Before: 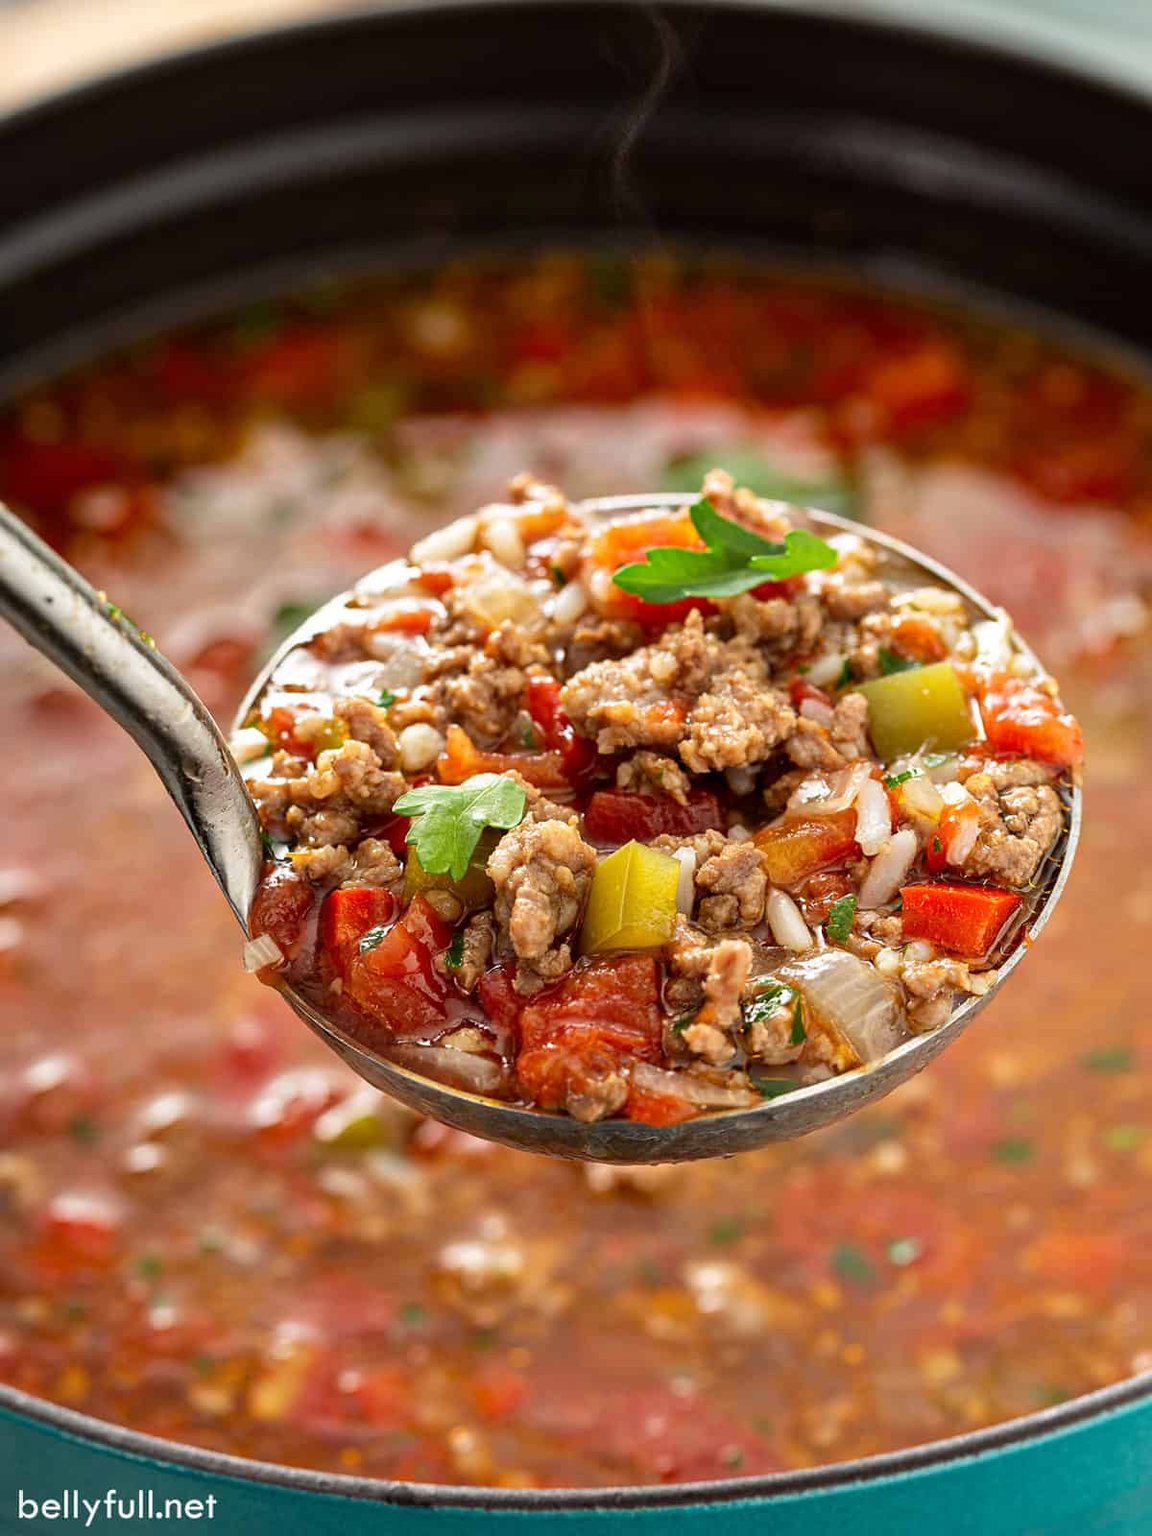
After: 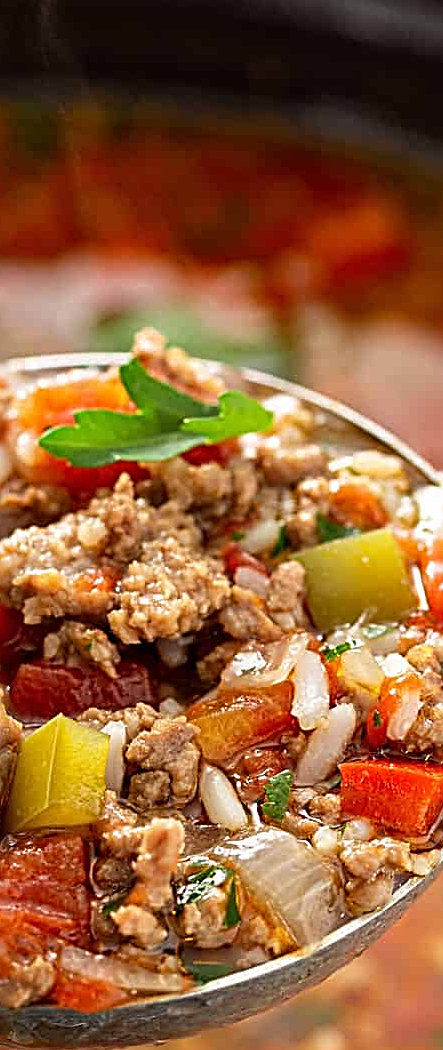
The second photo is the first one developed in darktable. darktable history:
crop and rotate: left 49.936%, top 10.094%, right 13.136%, bottom 24.256%
sharpen: radius 3.025, amount 0.757
